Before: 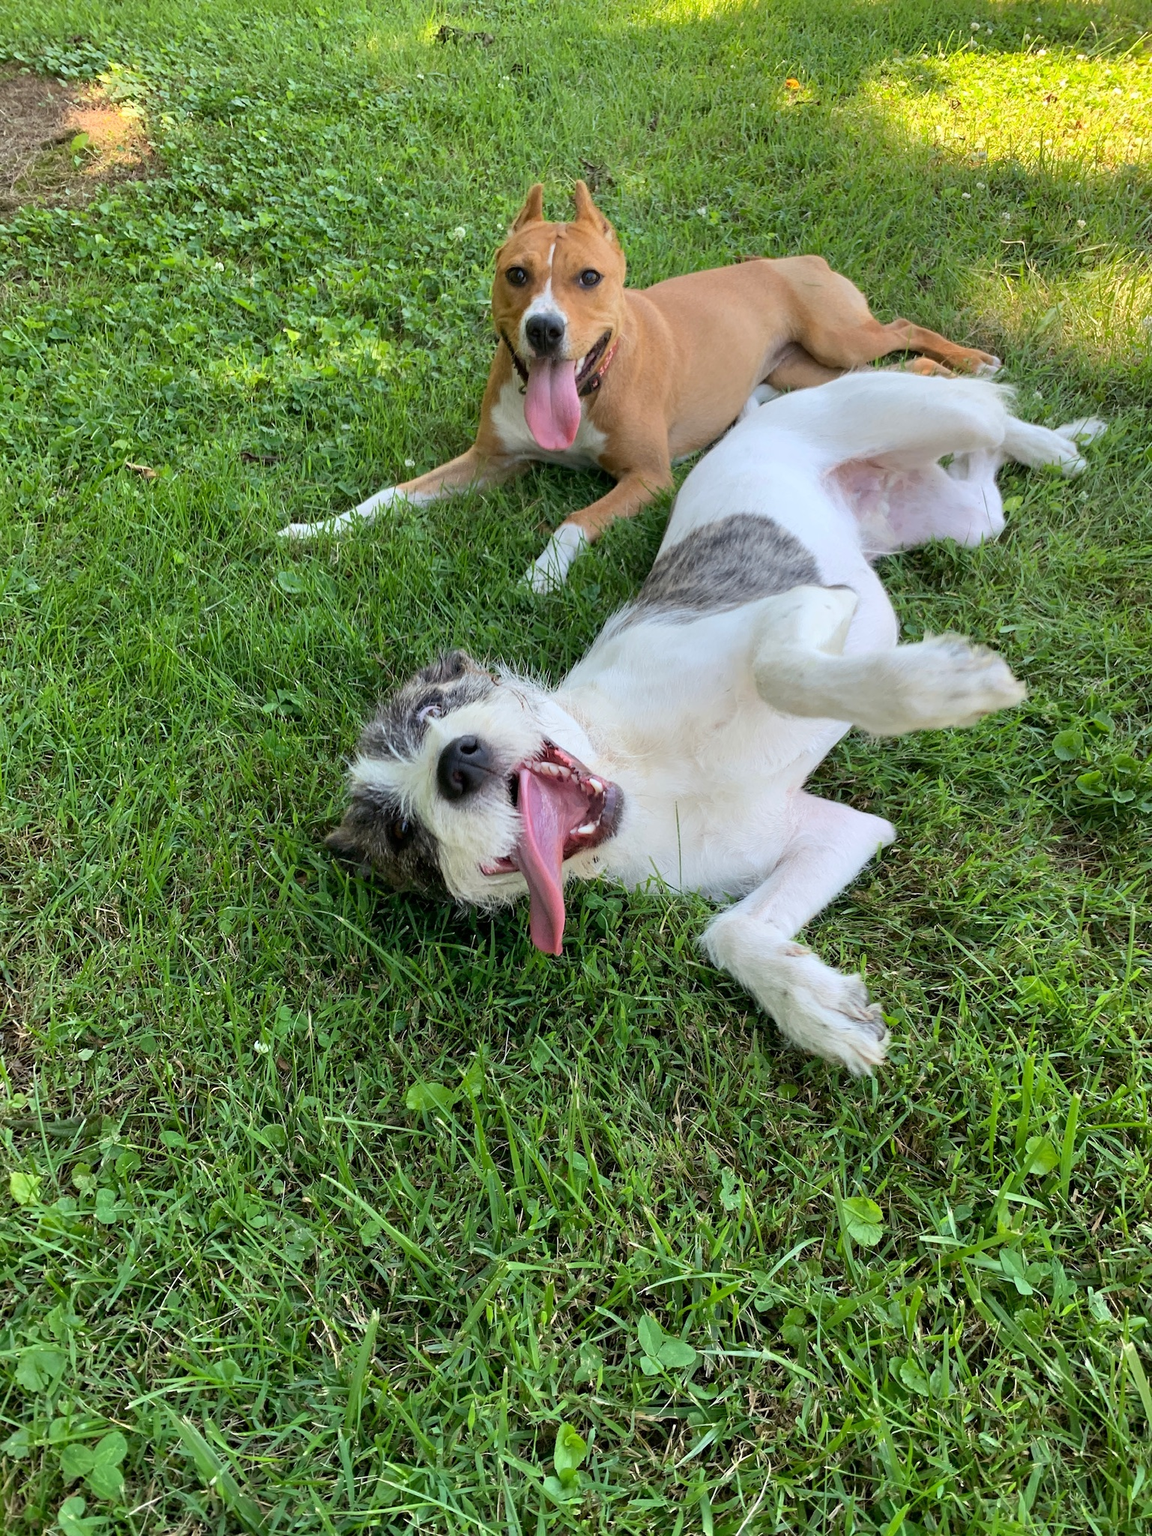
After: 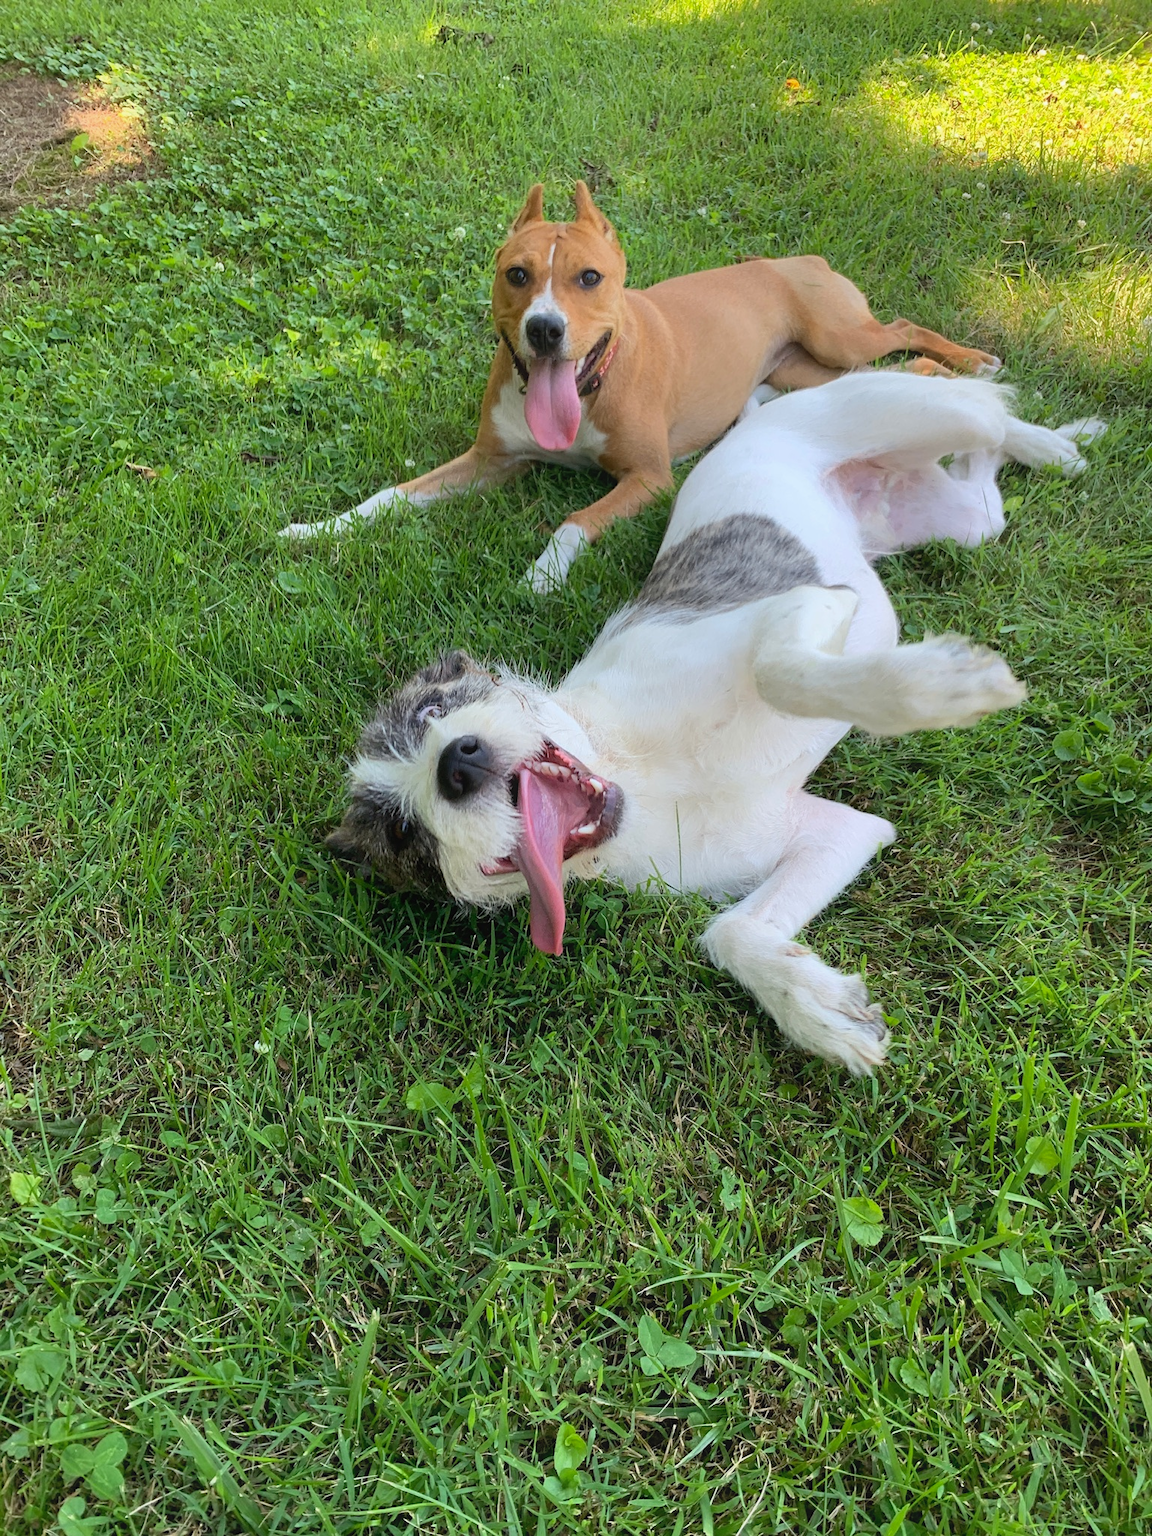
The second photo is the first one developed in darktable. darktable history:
contrast equalizer: octaves 7, y [[0.5, 0.488, 0.462, 0.461, 0.491, 0.5], [0.5 ×6], [0.5 ×6], [0 ×6], [0 ×6]]
tone equalizer: edges refinement/feathering 500, mask exposure compensation -1.57 EV, preserve details no
